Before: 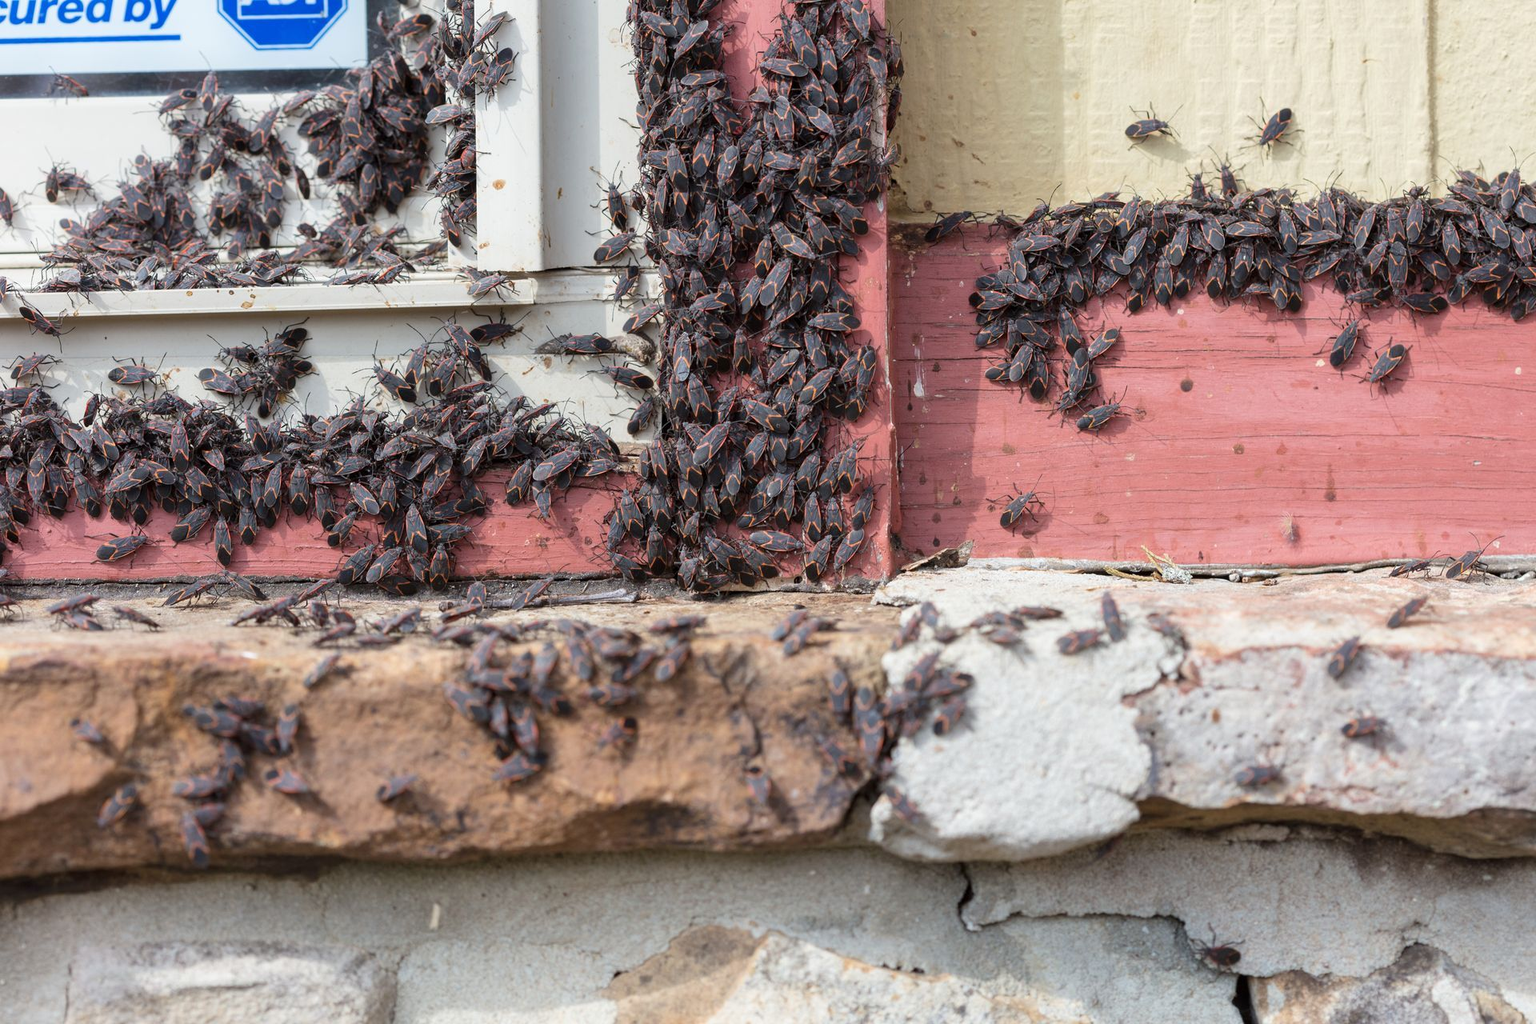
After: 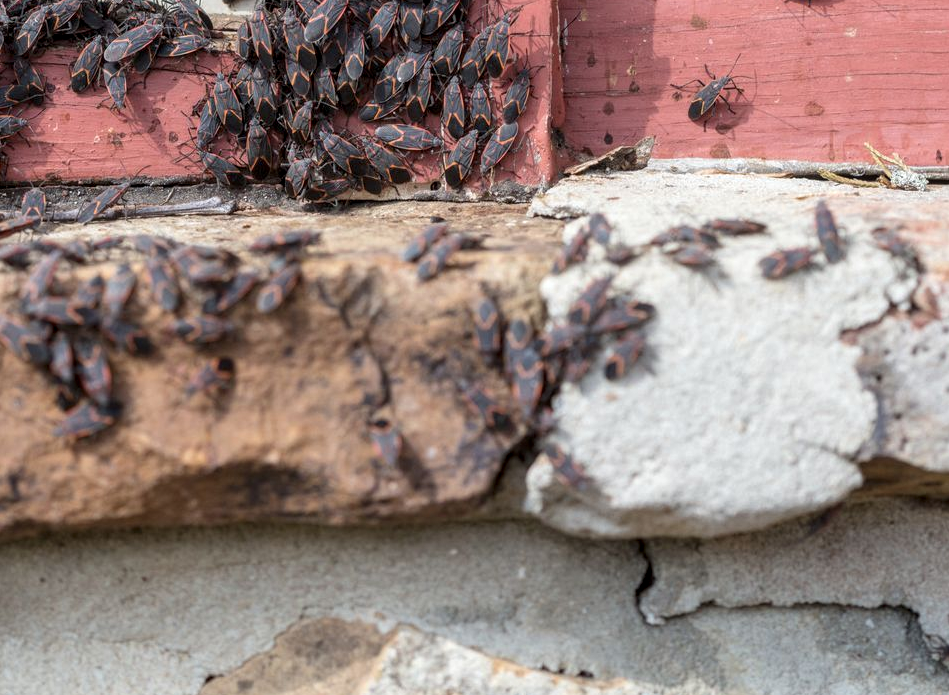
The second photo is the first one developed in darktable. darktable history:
crop: left 29.321%, top 42.185%, right 21.233%, bottom 3.478%
local contrast: on, module defaults
